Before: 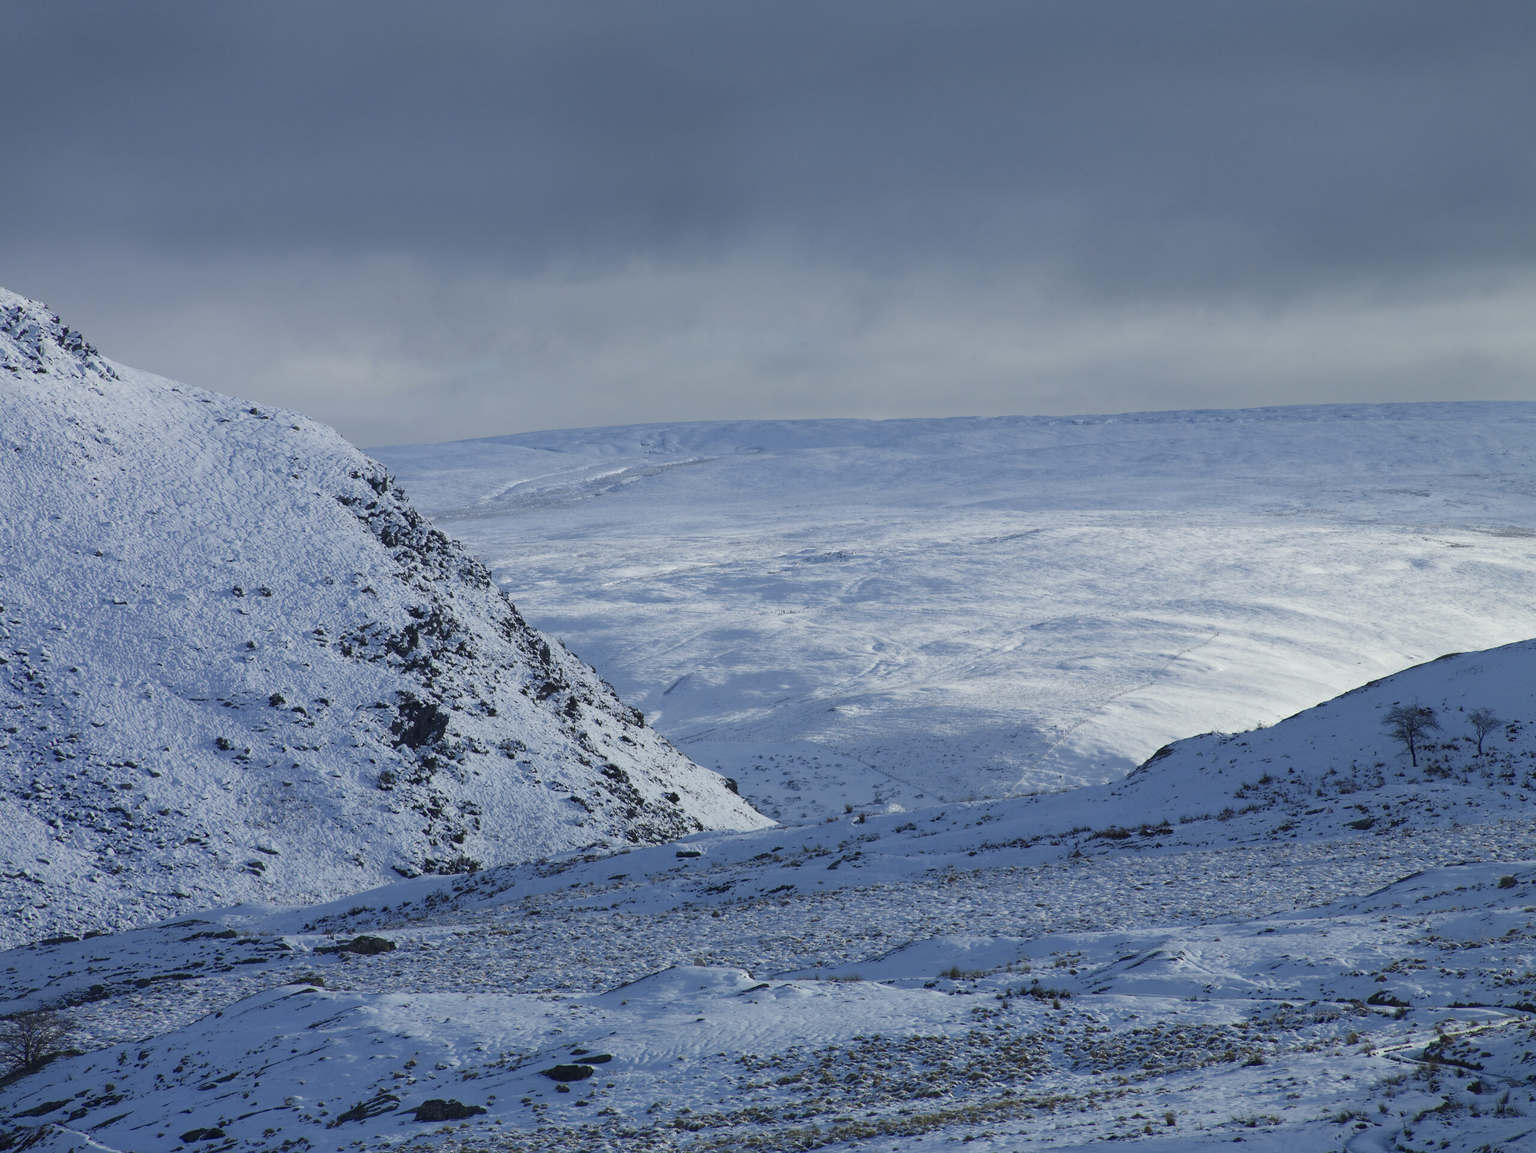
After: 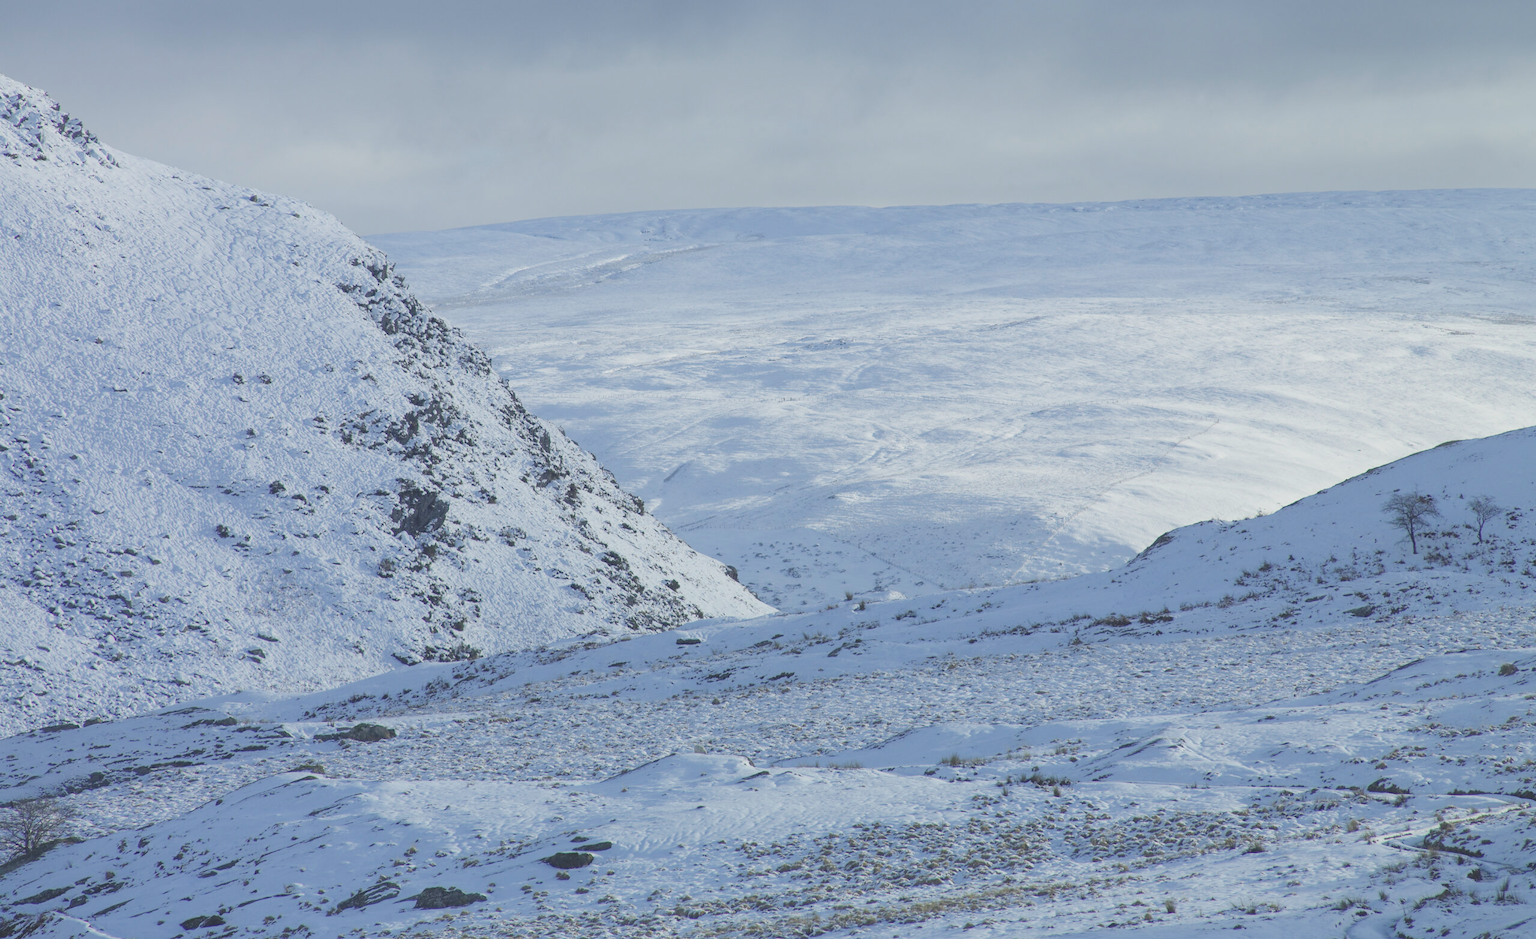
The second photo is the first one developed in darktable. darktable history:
local contrast: highlights 100%, shadows 100%, detail 120%, midtone range 0.2
crop and rotate: top 18.507%
contrast brightness saturation: contrast -0.26, saturation -0.43
levels: levels [0.072, 0.414, 0.976]
